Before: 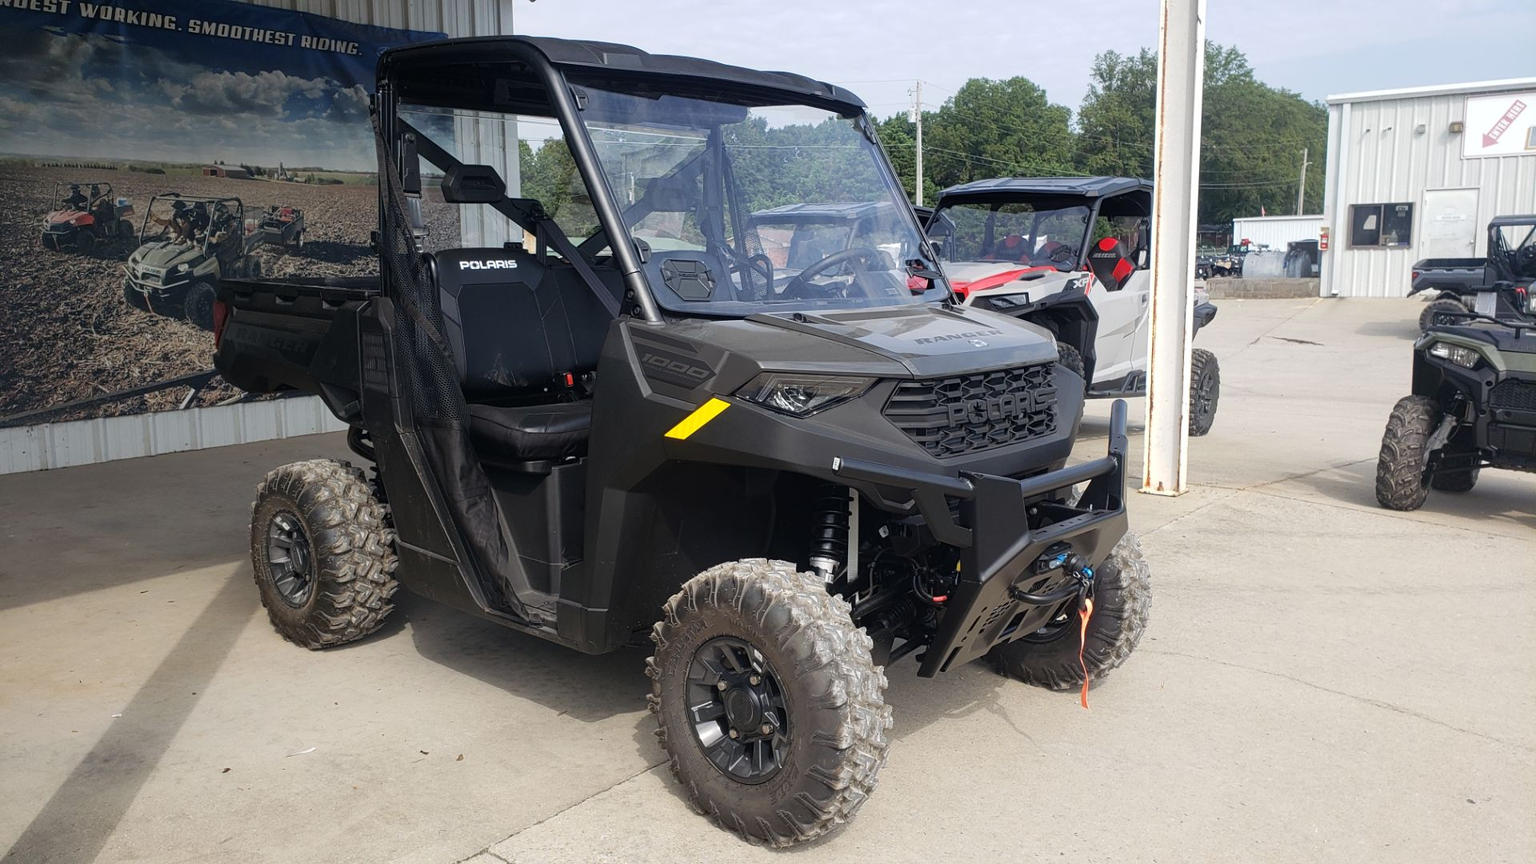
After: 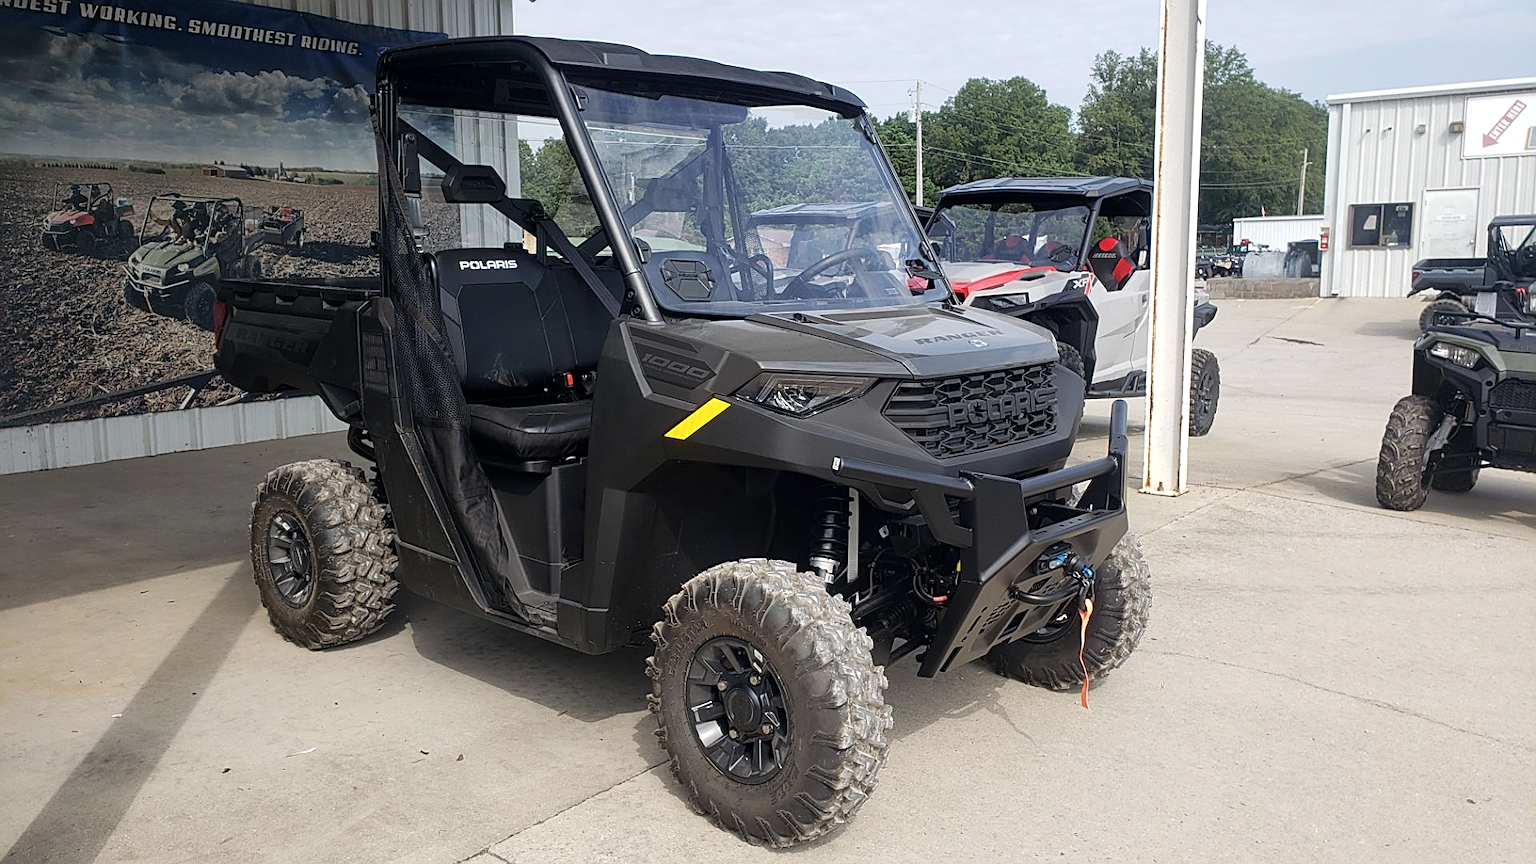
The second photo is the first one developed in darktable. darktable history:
contrast brightness saturation: contrast 0.012, saturation -0.051
local contrast: mode bilateral grid, contrast 20, coarseness 51, detail 119%, midtone range 0.2
sharpen: on, module defaults
